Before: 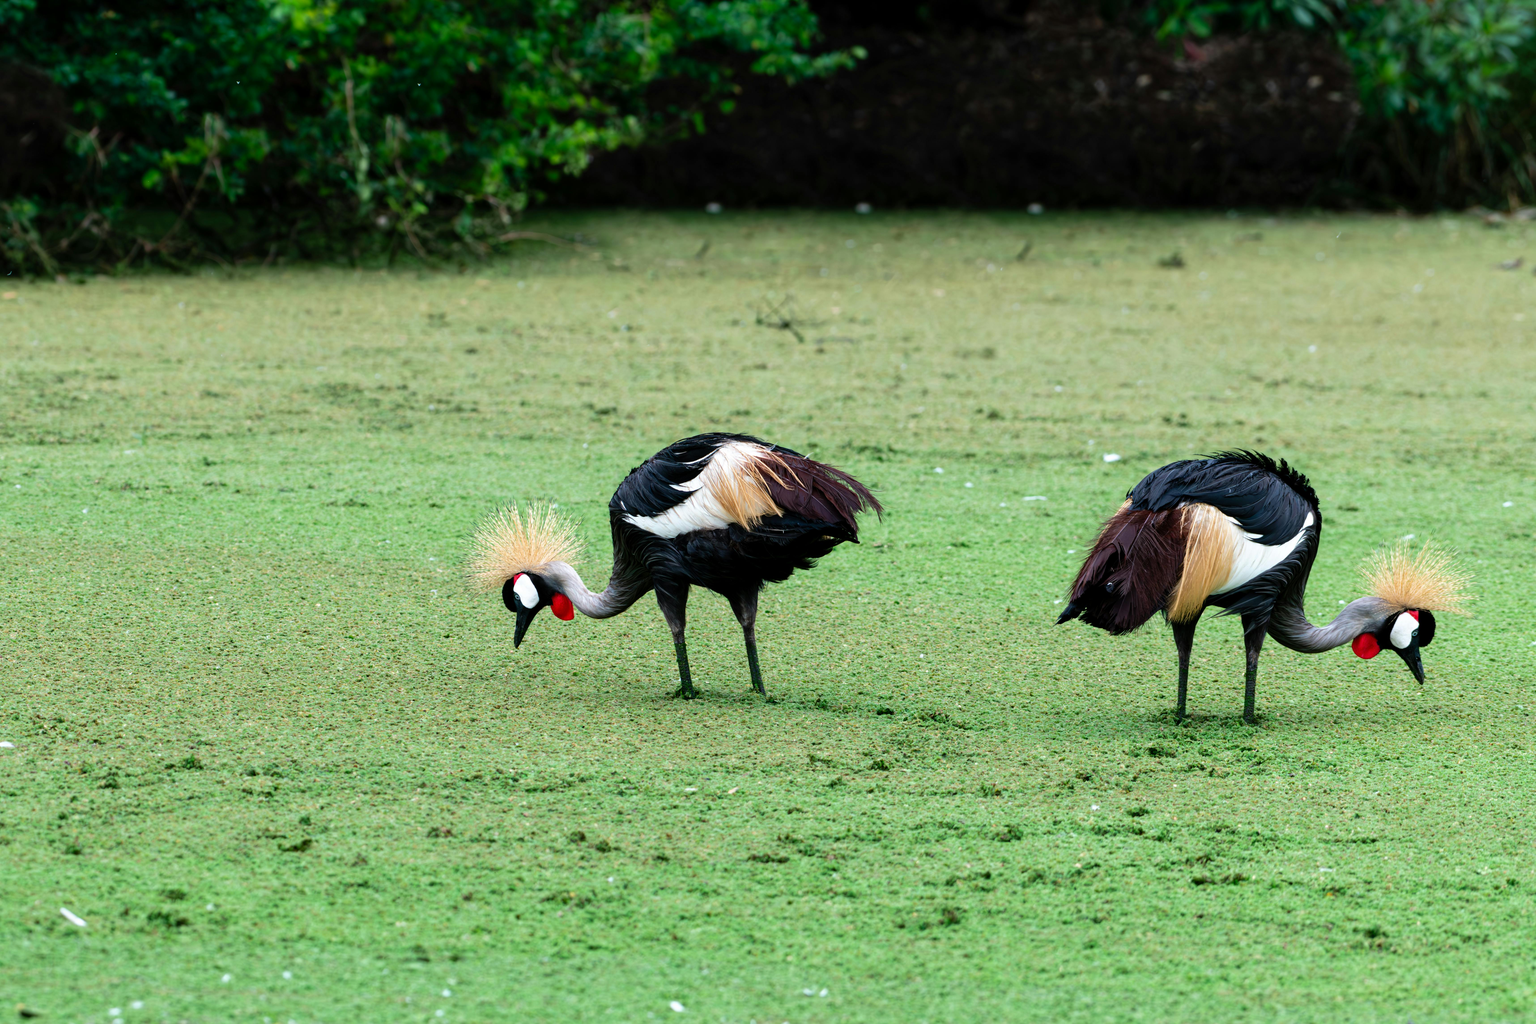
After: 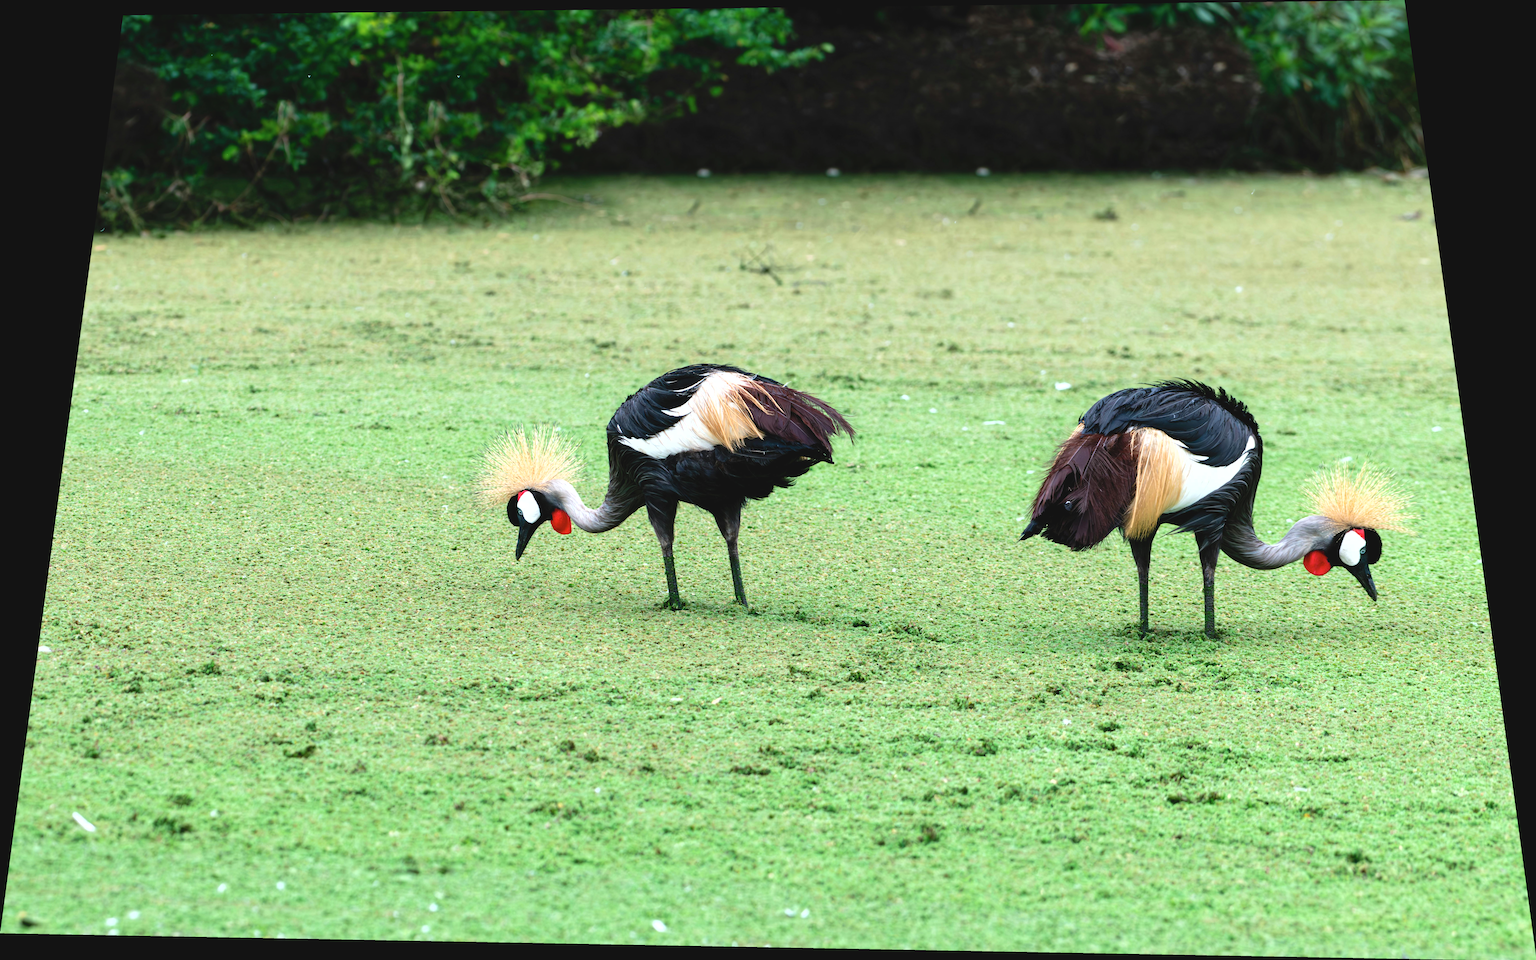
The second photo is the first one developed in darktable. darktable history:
fill light: on, module defaults
rotate and perspective: rotation 0.128°, lens shift (vertical) -0.181, lens shift (horizontal) -0.044, shear 0.001, automatic cropping off
exposure: exposure 0.648 EV, compensate highlight preservation false
contrast brightness saturation: contrast -0.1, saturation -0.1
